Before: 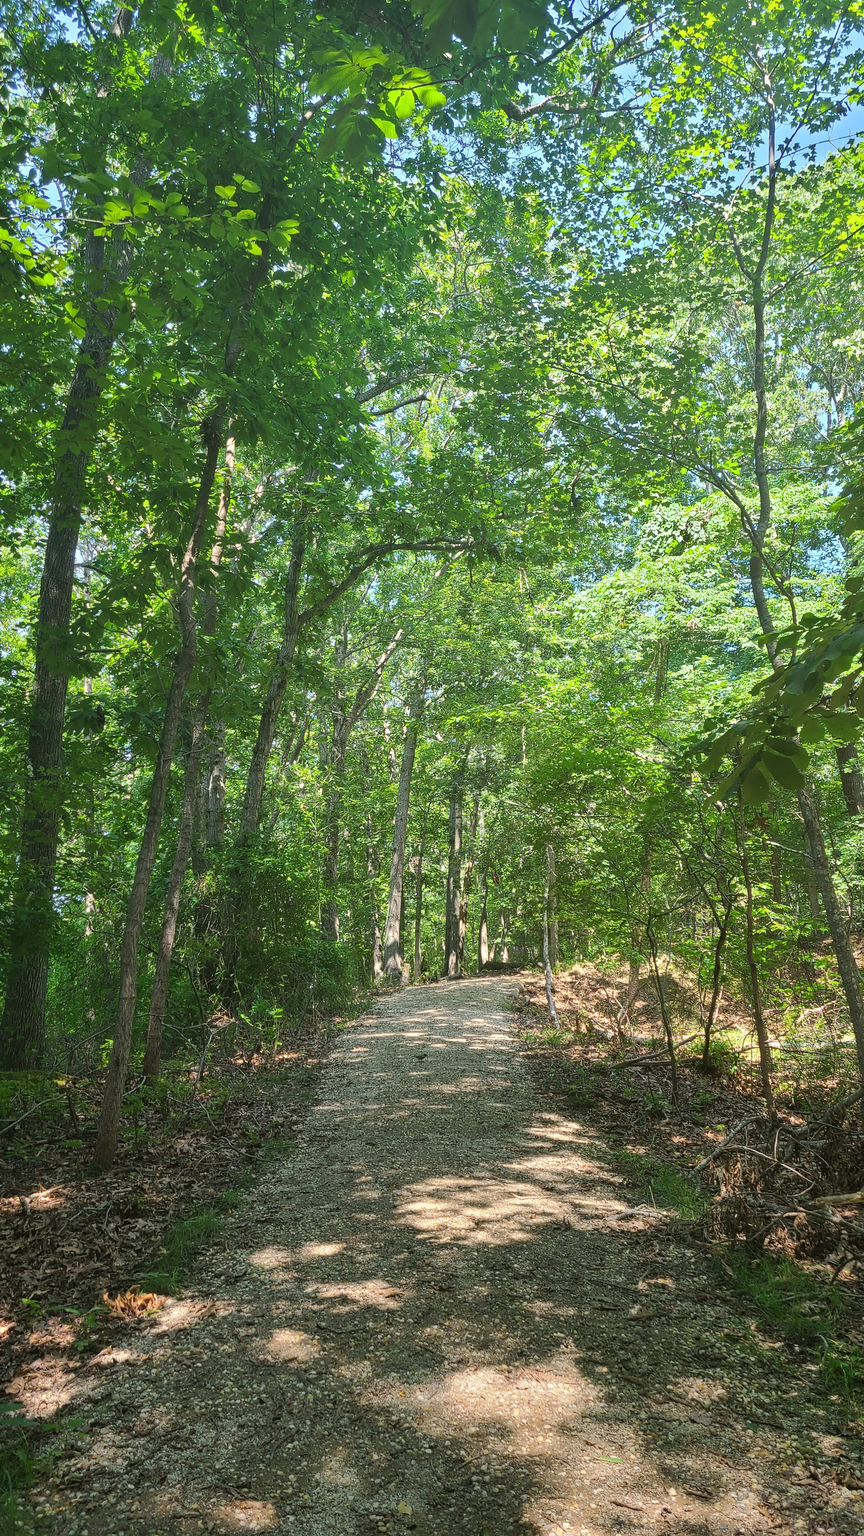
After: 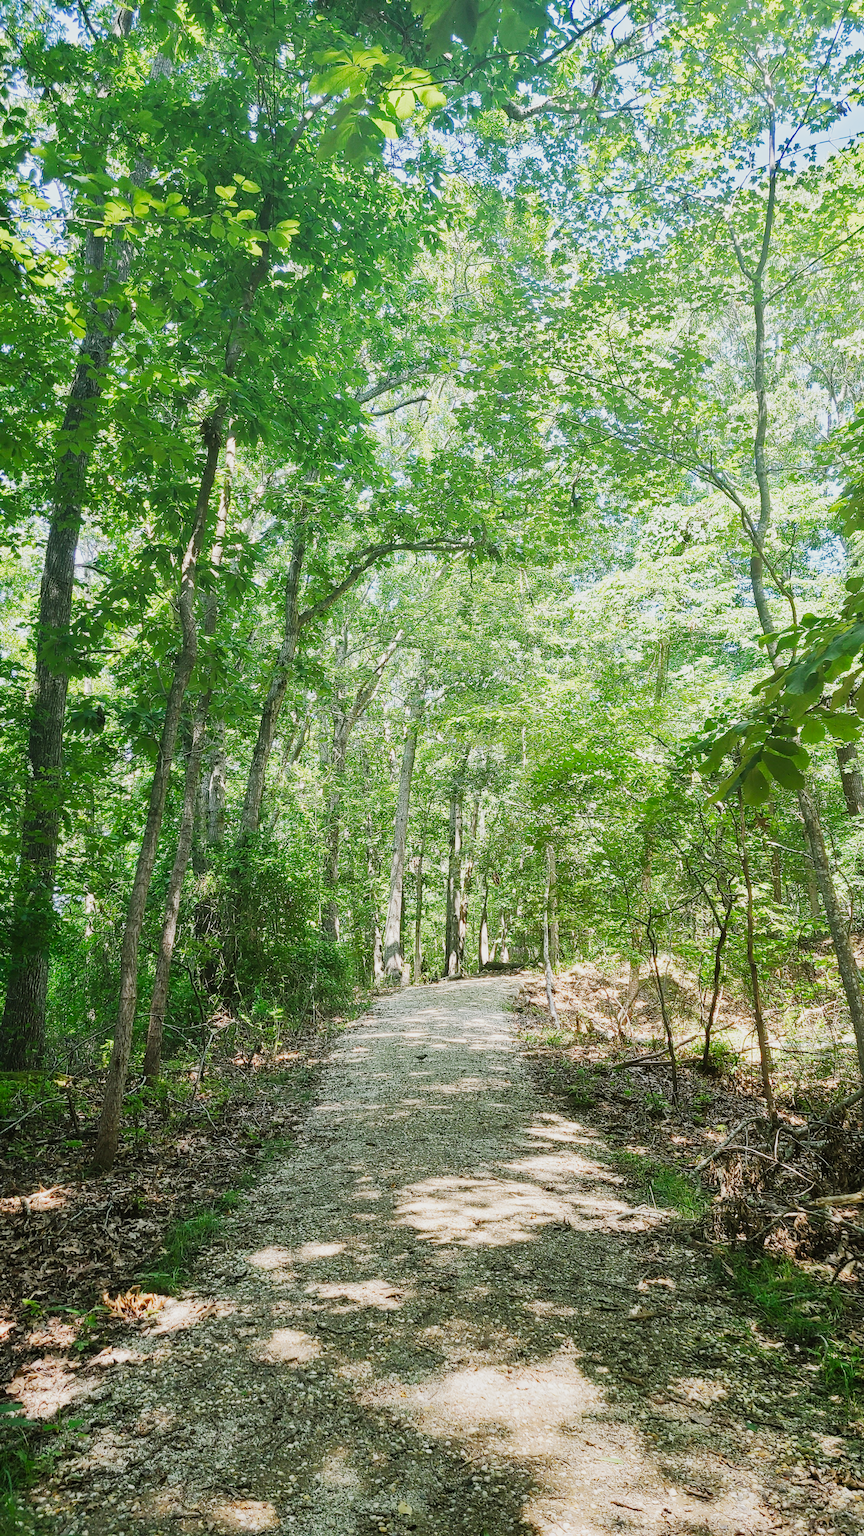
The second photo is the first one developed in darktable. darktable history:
exposure: exposure 0.946 EV, compensate exposure bias true, compensate highlight preservation false
filmic rgb: black relative exposure -7.5 EV, white relative exposure 5 EV, hardness 3.31, contrast 1.299, preserve chrominance no, color science v5 (2021), contrast in shadows safe, contrast in highlights safe
